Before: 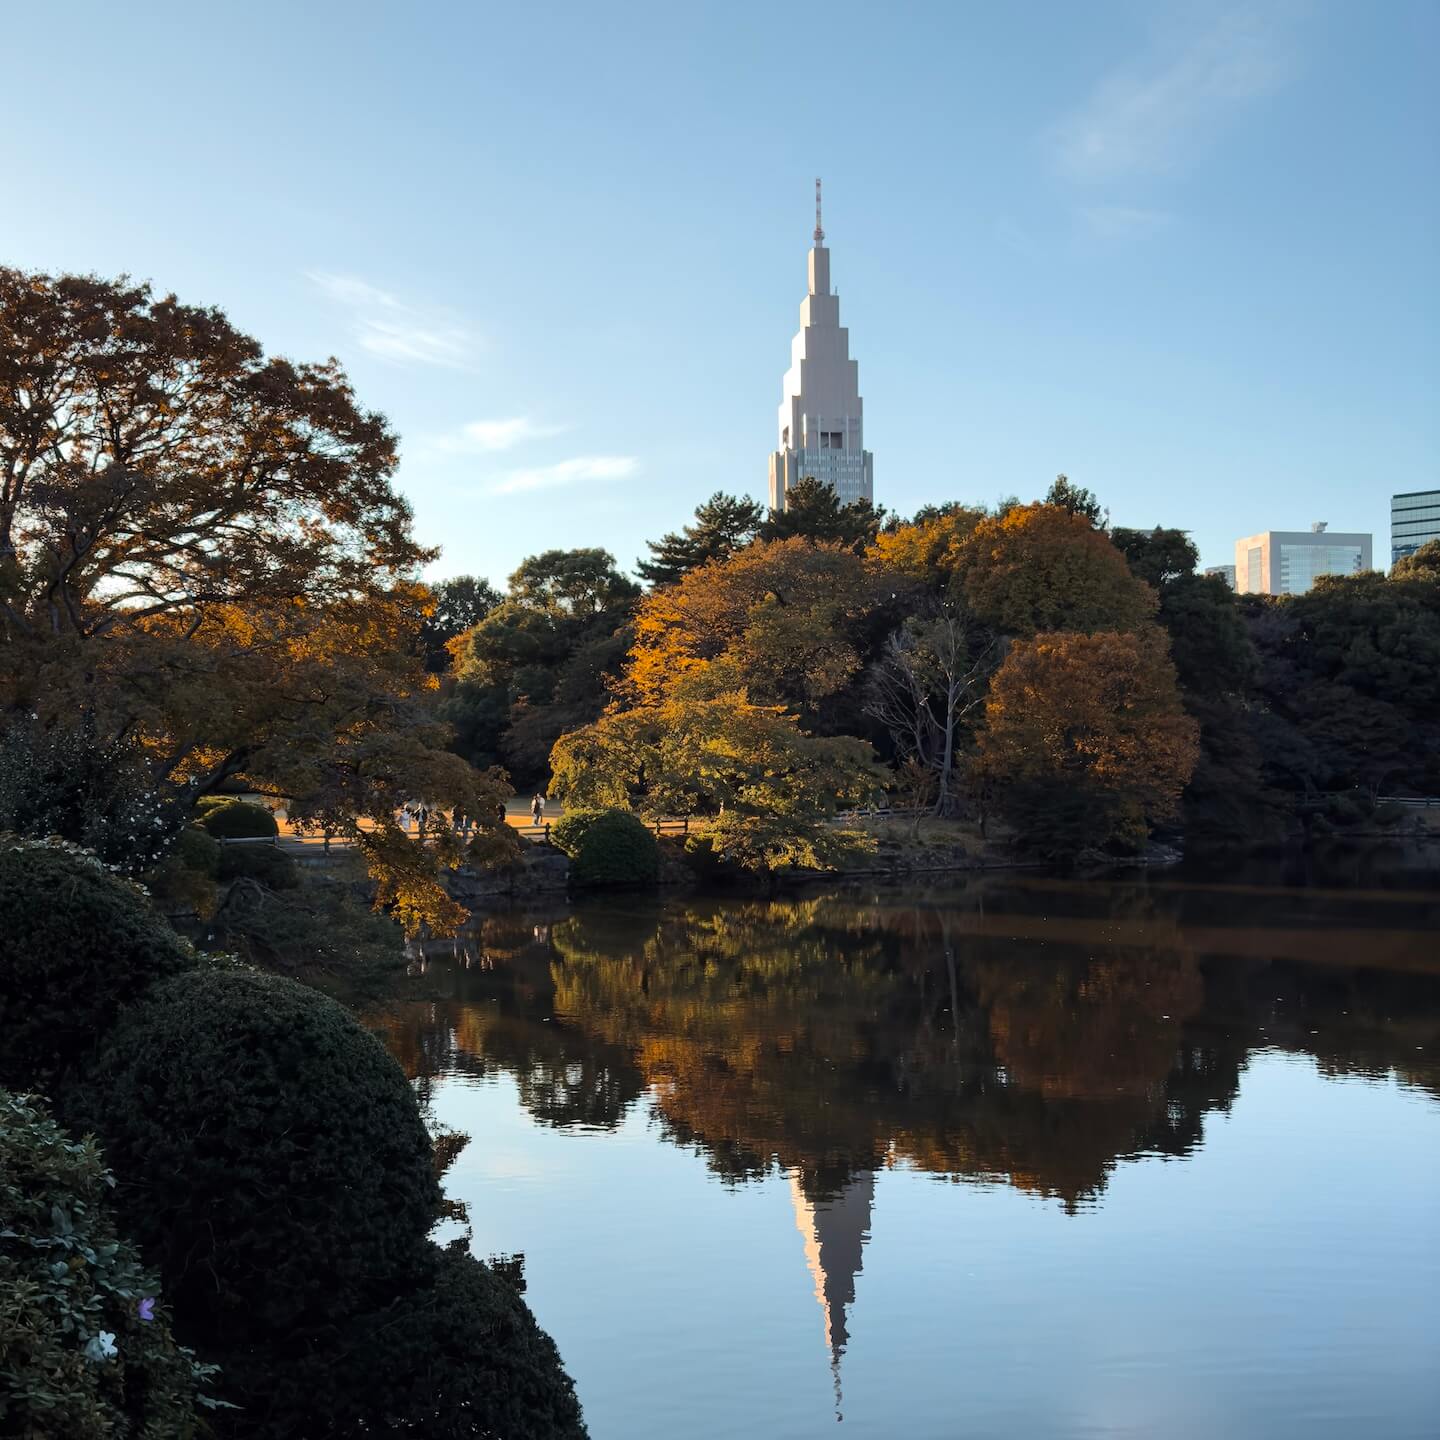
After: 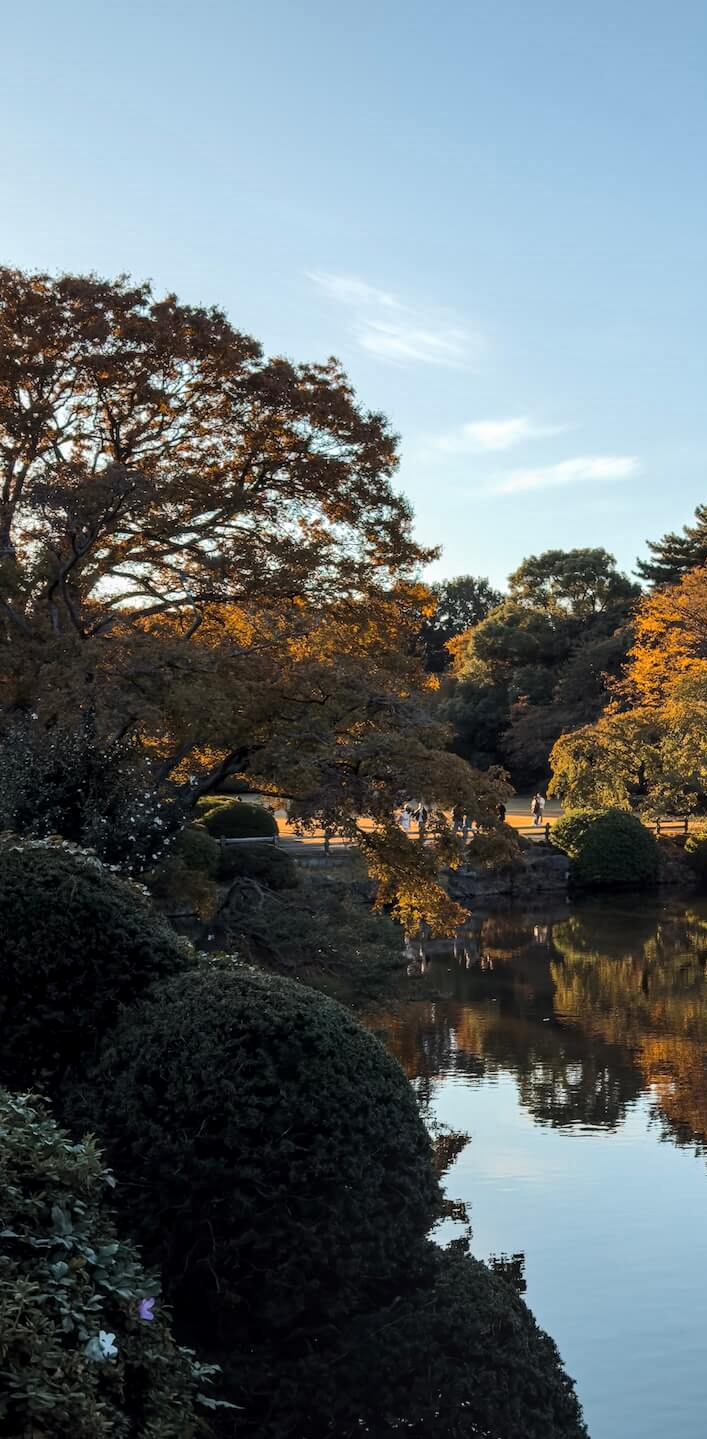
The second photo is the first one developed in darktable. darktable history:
crop and rotate: left 0%, top 0%, right 50.845%
local contrast: on, module defaults
